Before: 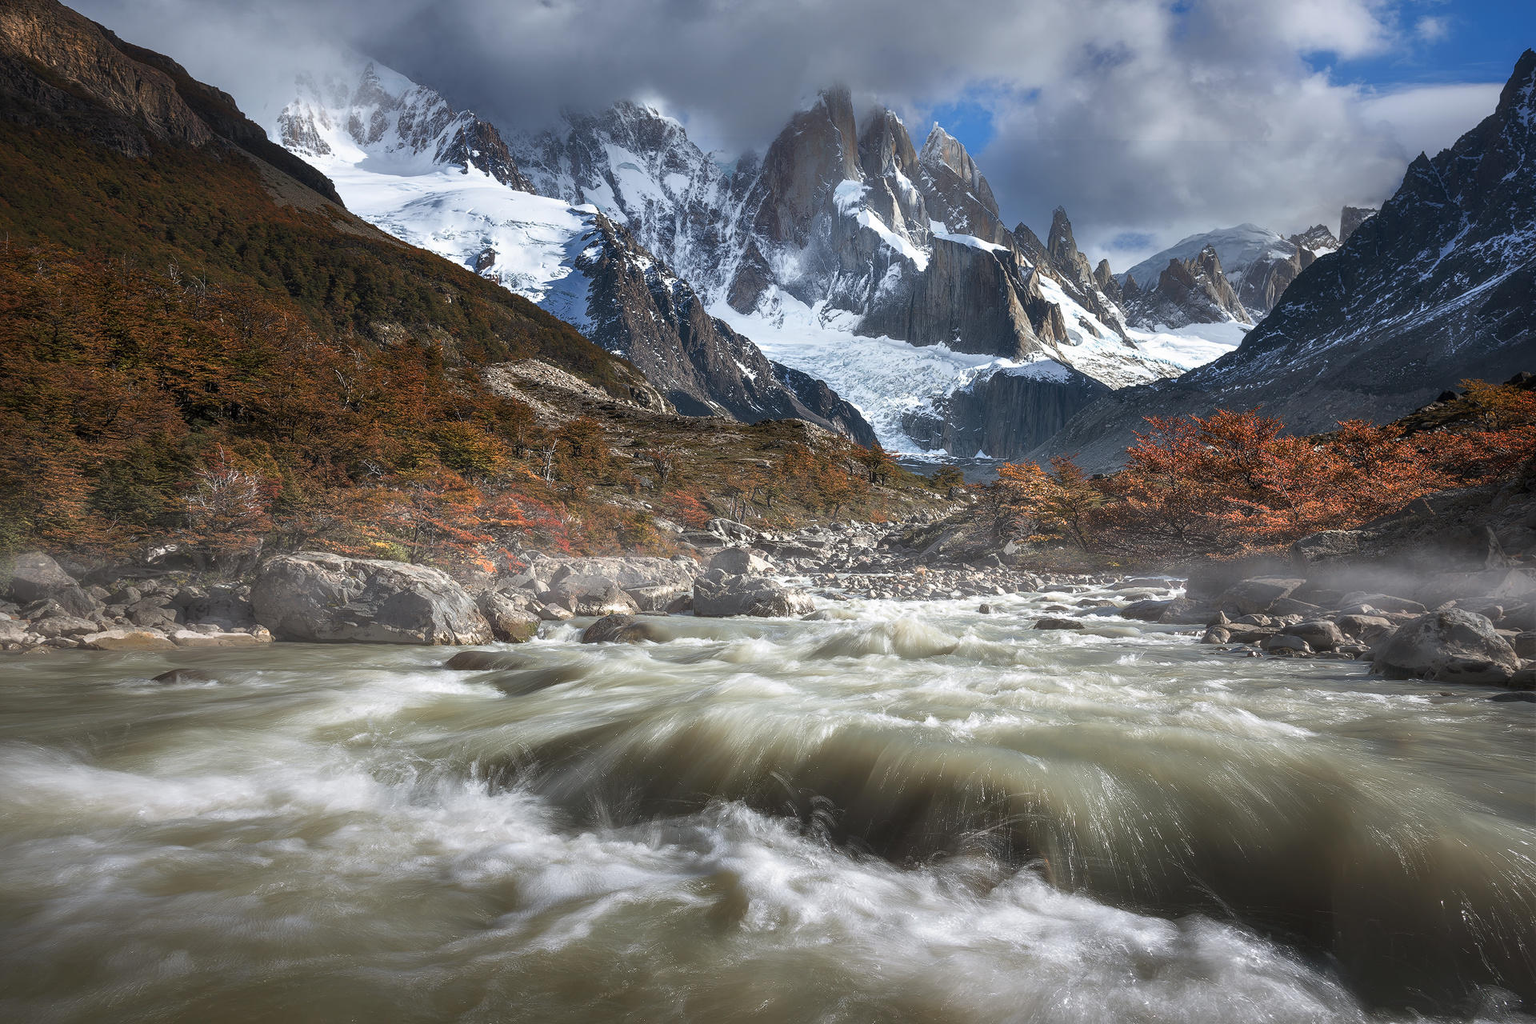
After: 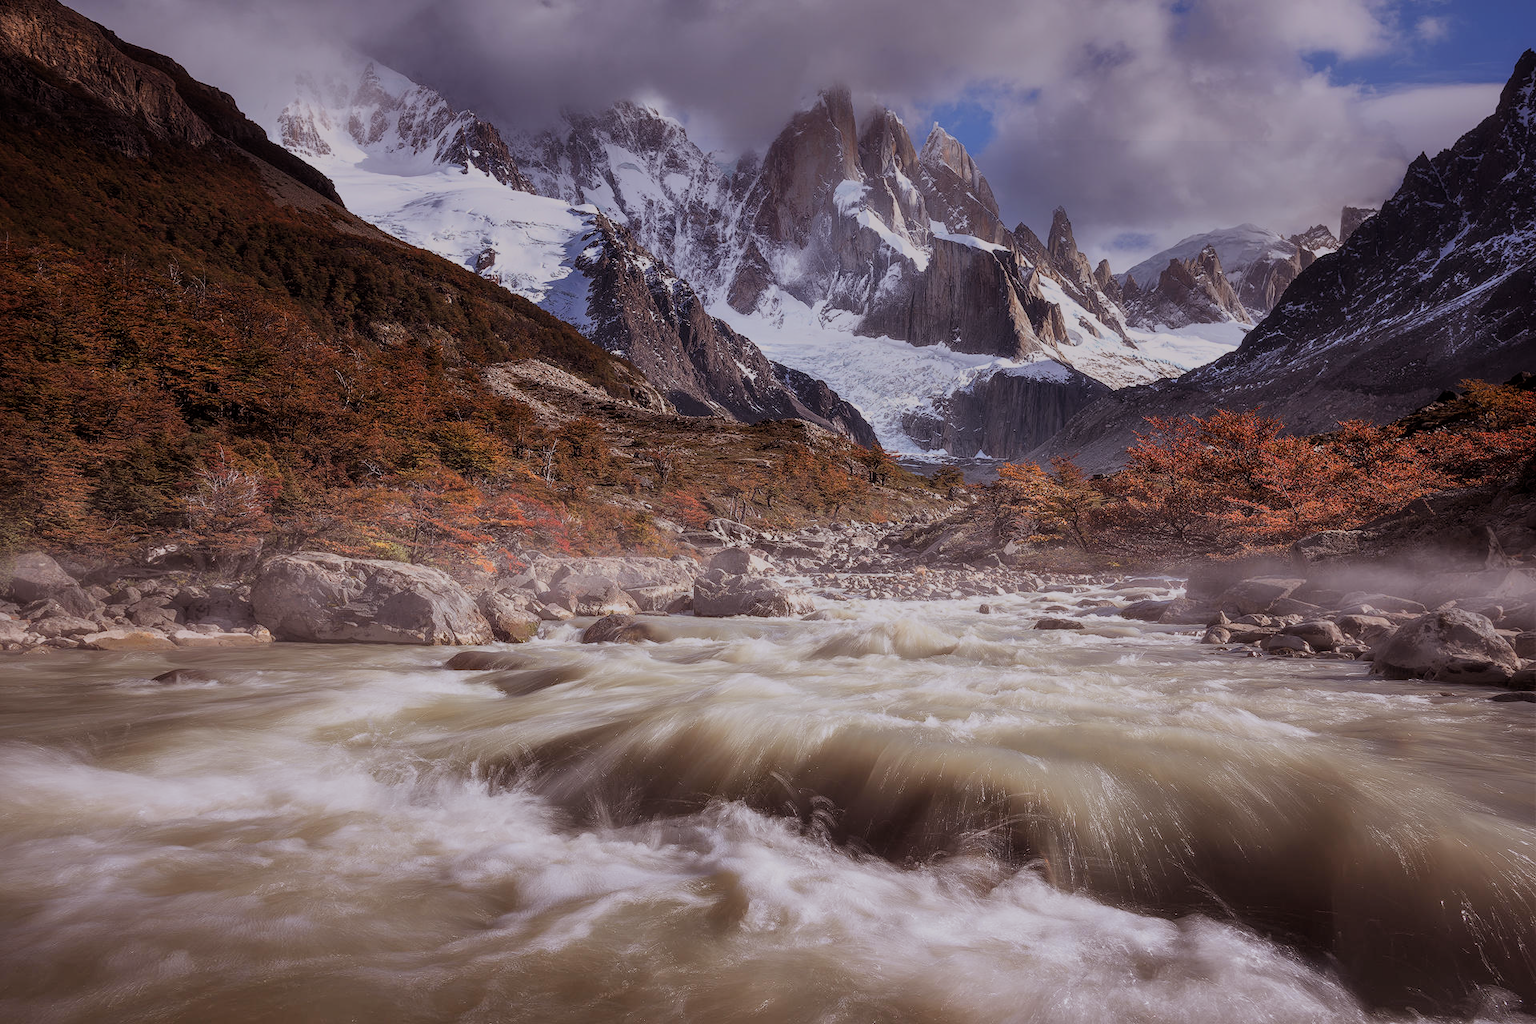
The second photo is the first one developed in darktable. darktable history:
filmic rgb: black relative exposure -7.15 EV, white relative exposure 5.36 EV, hardness 3.02, color science v6 (2022)
rgb levels: mode RGB, independent channels, levels [[0, 0.474, 1], [0, 0.5, 1], [0, 0.5, 1]]
graduated density: on, module defaults
white balance: red 1.009, blue 1.027
